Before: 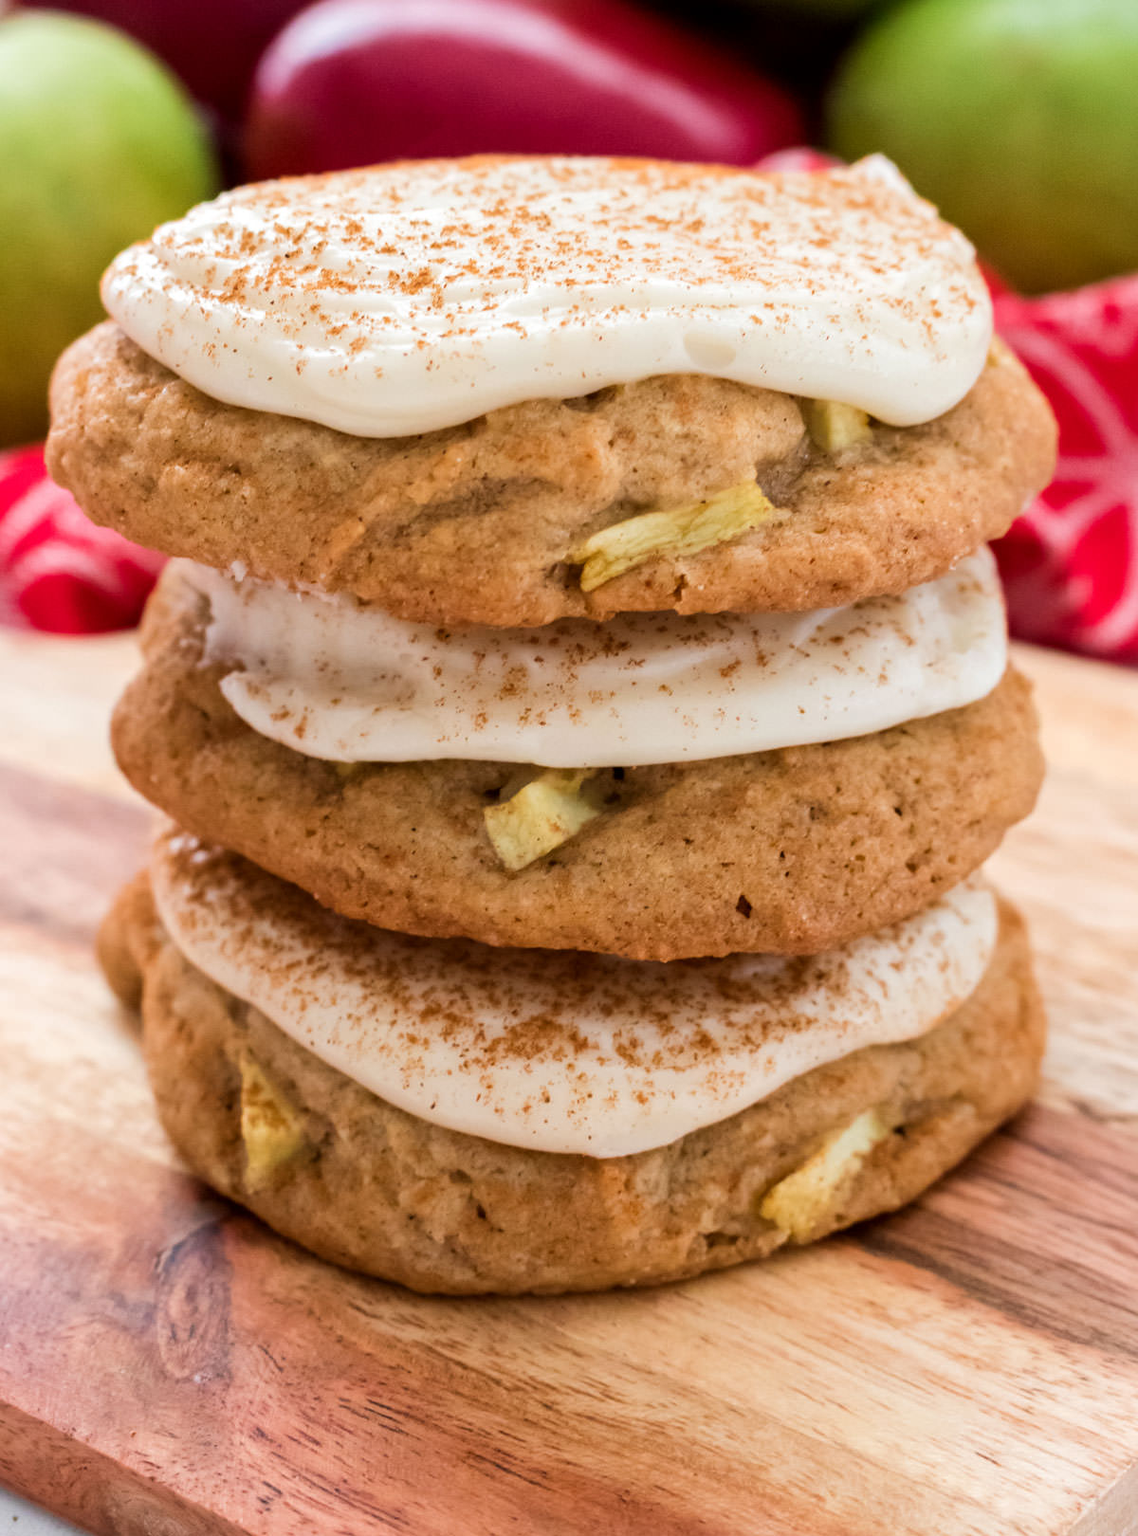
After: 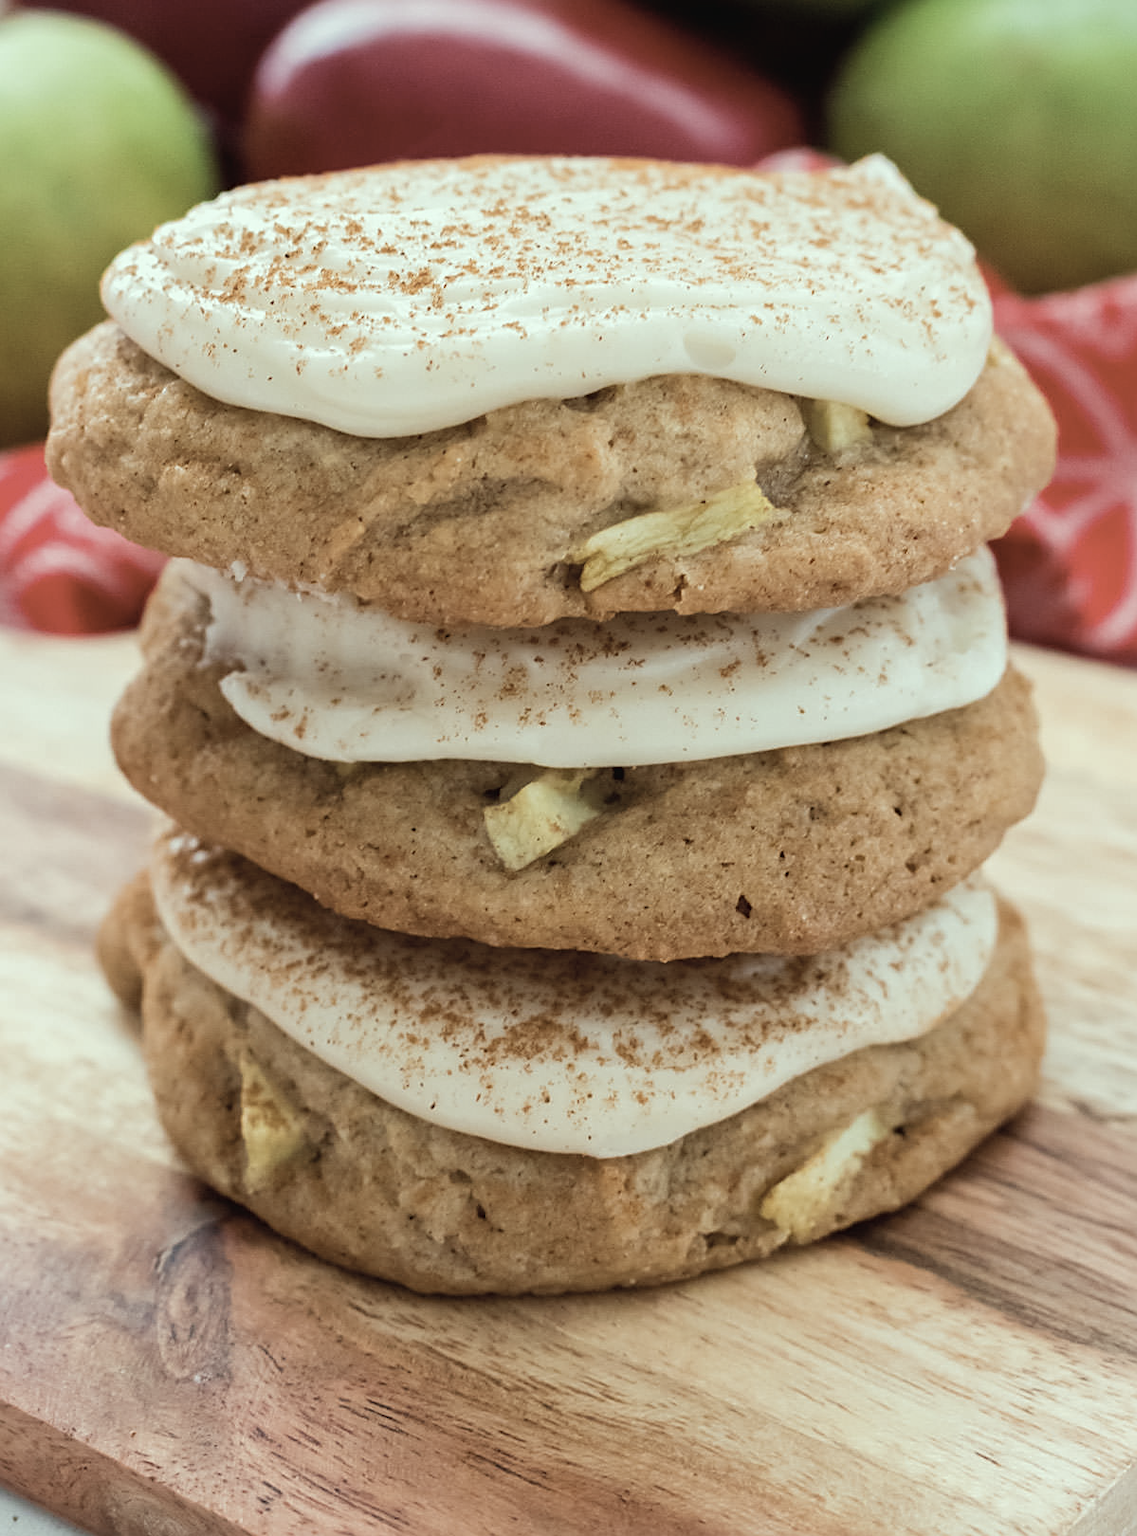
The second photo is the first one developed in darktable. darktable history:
contrast brightness saturation: contrast -0.052, saturation -0.414
color correction: highlights a* -7.7, highlights b* 3.54
sharpen: on, module defaults
